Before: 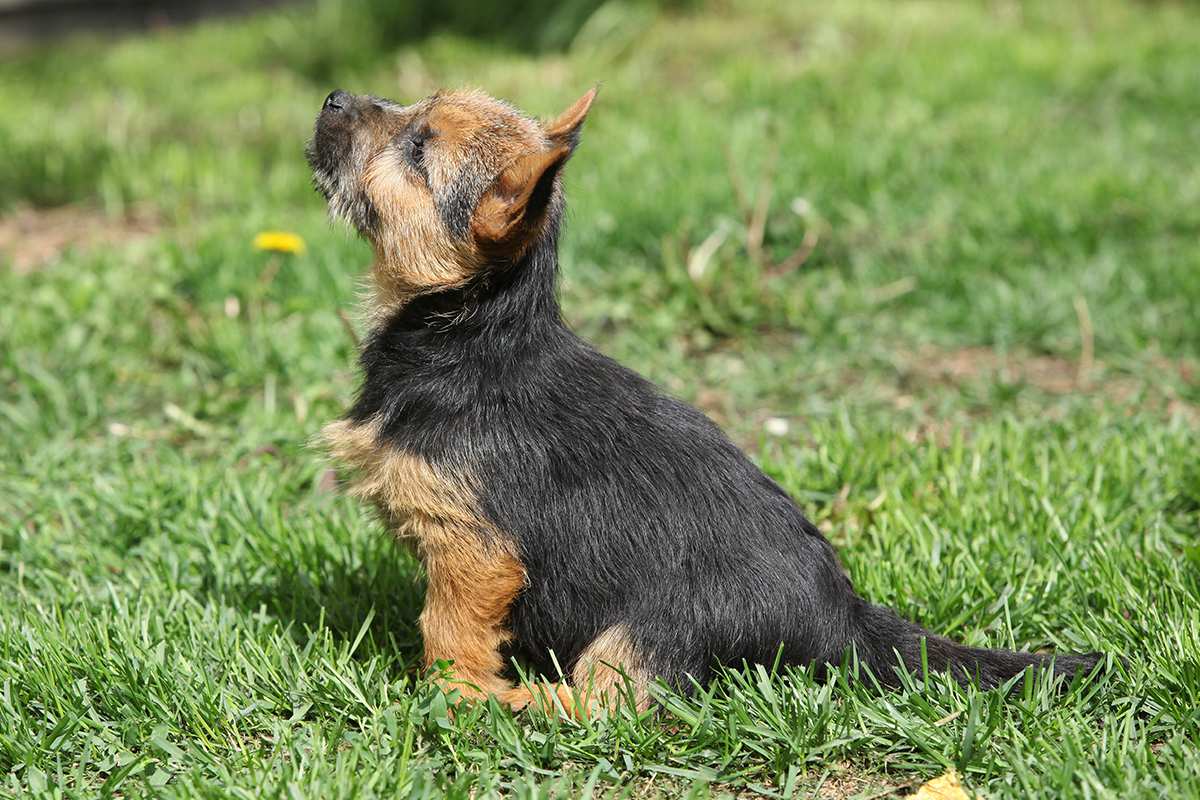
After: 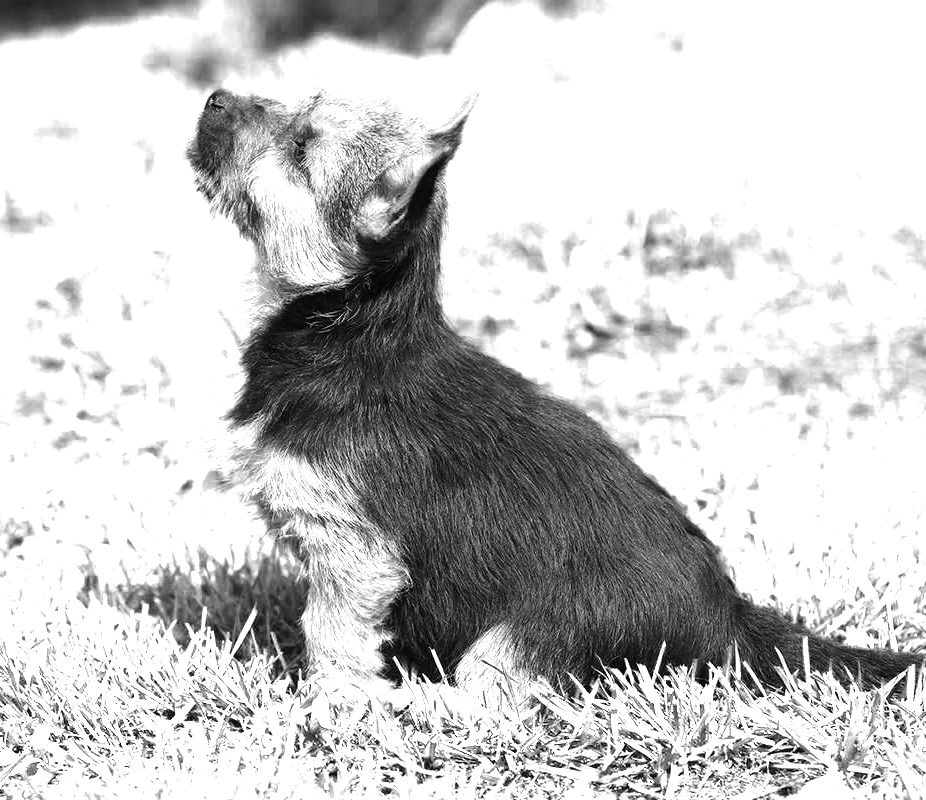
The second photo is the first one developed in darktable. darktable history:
shadows and highlights: radius 124.96, shadows 30.49, highlights -30.81, low approximation 0.01, soften with gaussian
color zones: curves: ch0 [(0, 0.554) (0.146, 0.662) (0.293, 0.86) (0.503, 0.774) (0.637, 0.106) (0.74, 0.072) (0.866, 0.488) (0.998, 0.569)]; ch1 [(0, 0) (0.143, 0) (0.286, 0) (0.429, 0) (0.571, 0) (0.714, 0) (0.857, 0)], mix 19.63%
crop: left 9.897%, right 12.883%
